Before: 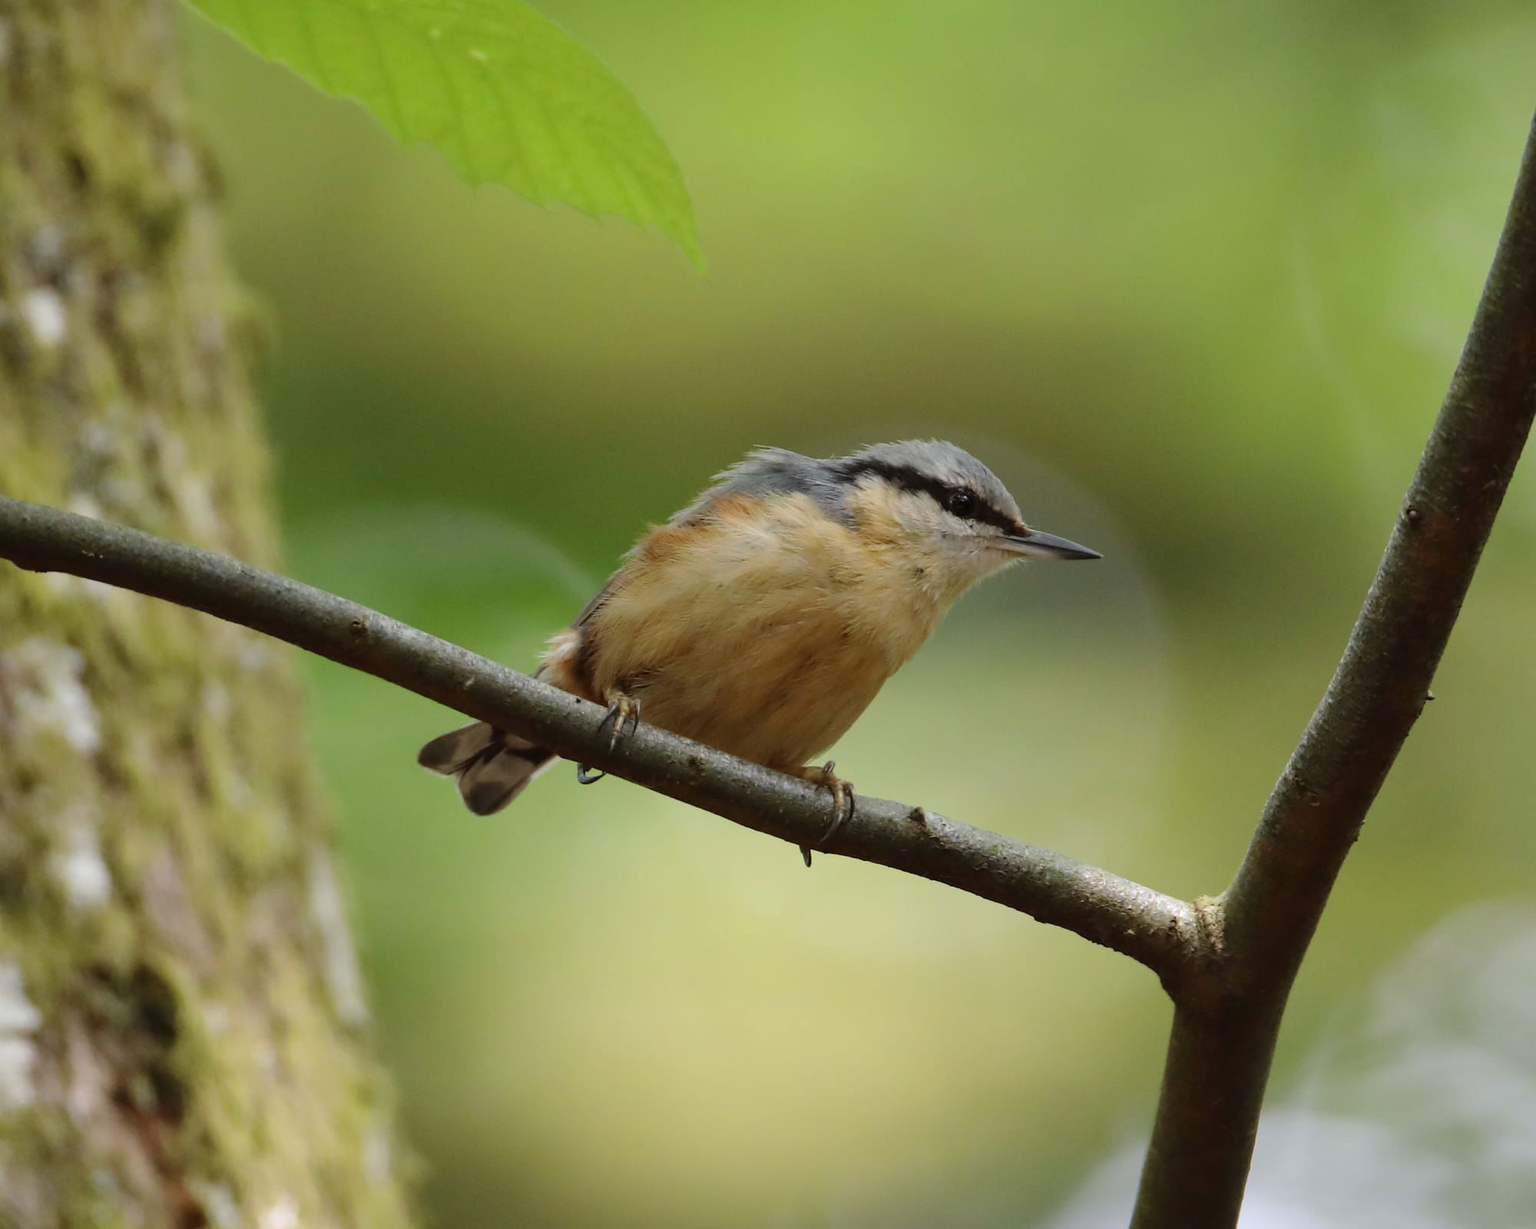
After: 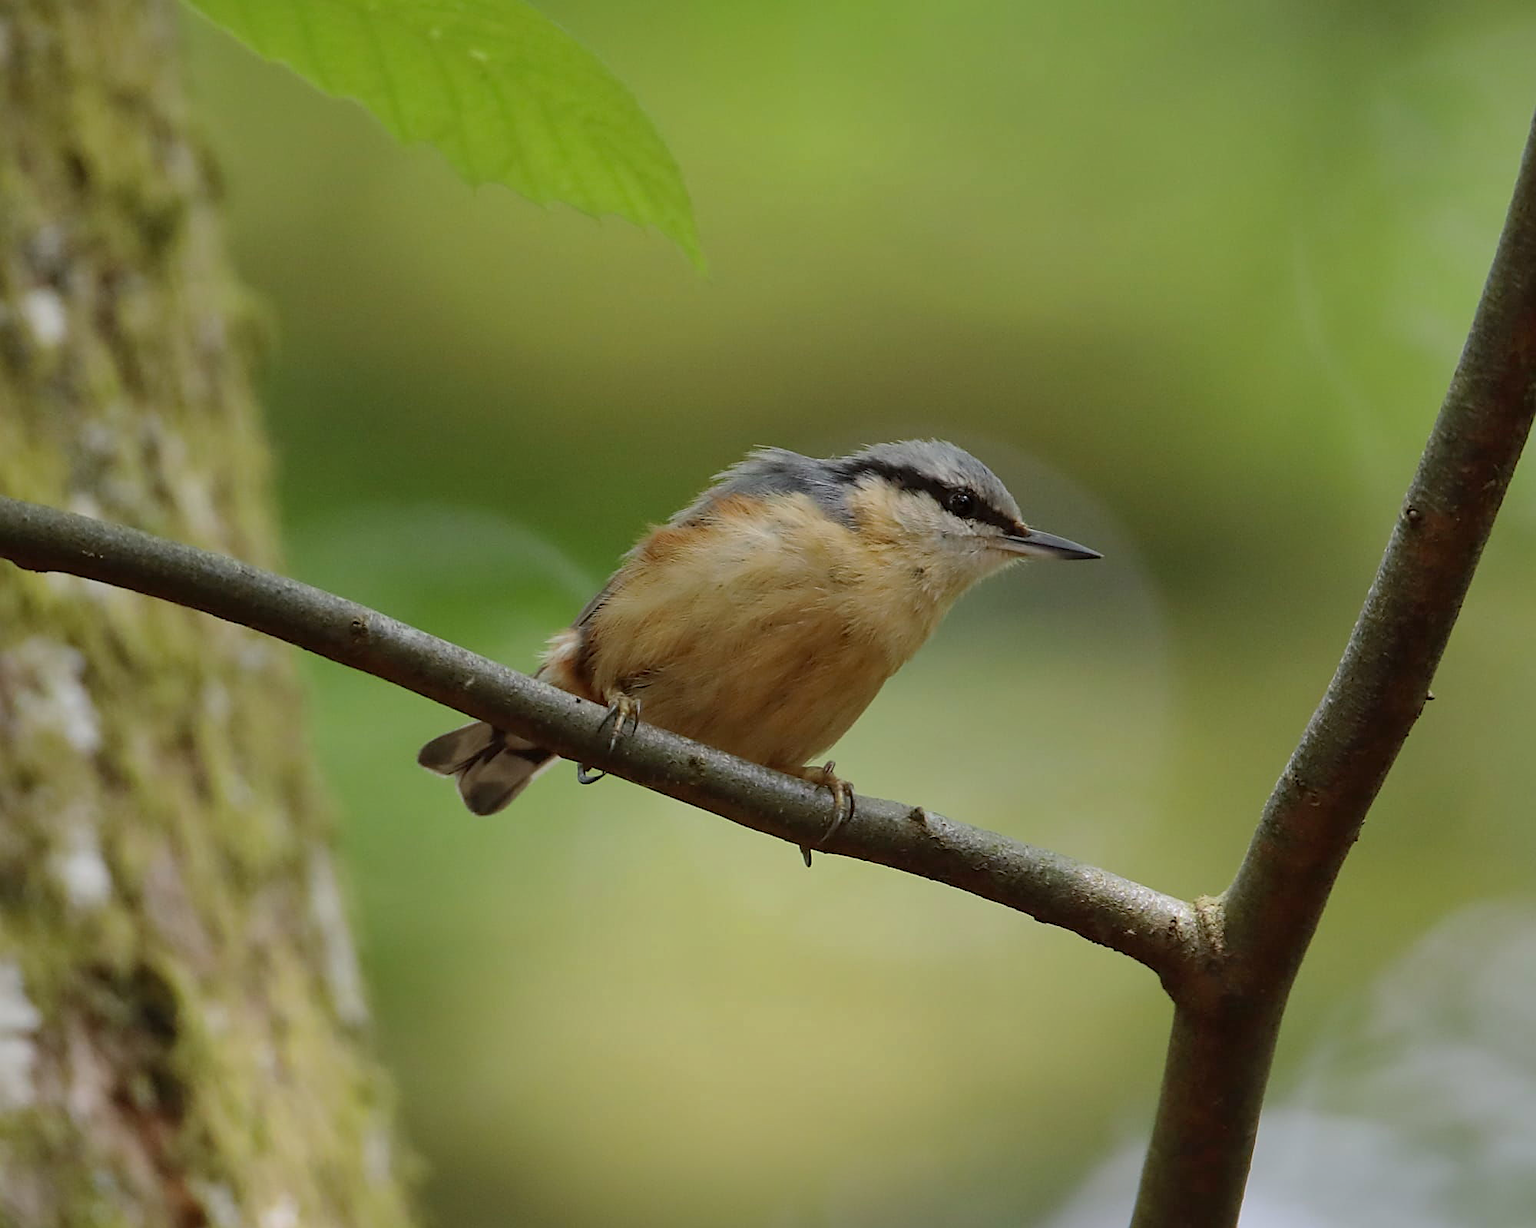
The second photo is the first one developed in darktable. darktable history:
shadows and highlights: on, module defaults
sharpen: on, module defaults
exposure: black level correction 0.001, exposure -0.2 EV, compensate highlight preservation false
